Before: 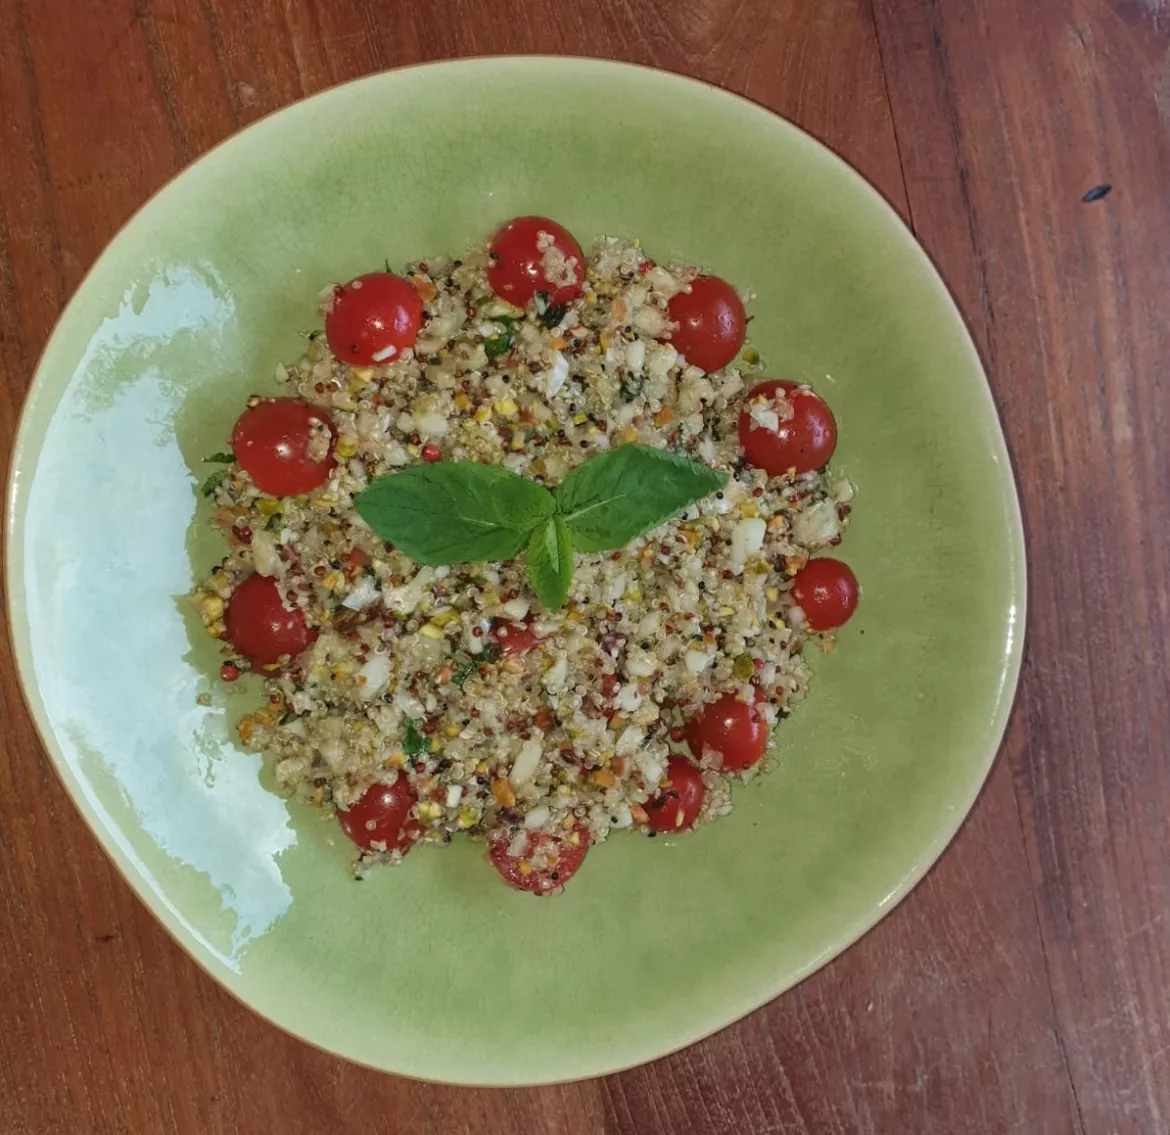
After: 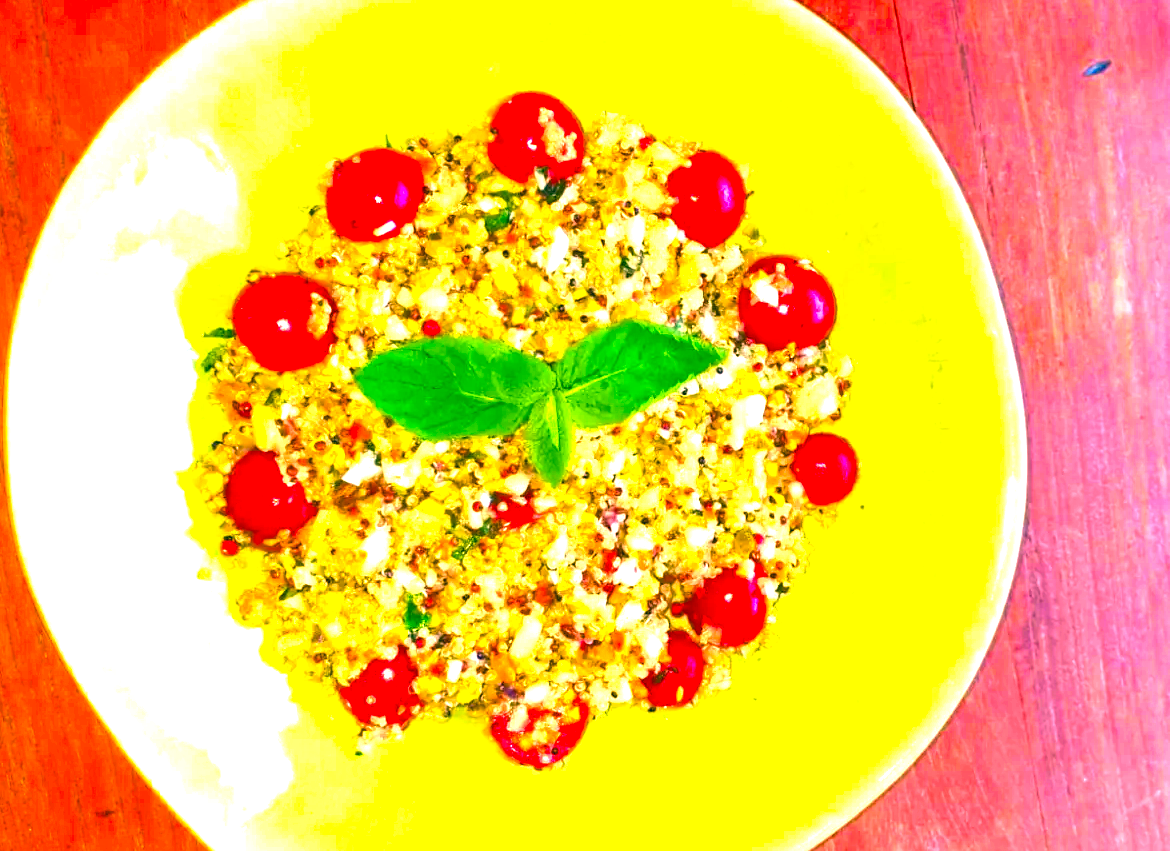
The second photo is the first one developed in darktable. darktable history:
color balance rgb: linear chroma grading › global chroma 10%, perceptual saturation grading › global saturation 40%, perceptual brilliance grading › global brilliance 30%, global vibrance 20%
color correction: highlights a* 17.03, highlights b* 0.205, shadows a* -15.38, shadows b* -14.56, saturation 1.5
exposure: black level correction 0.001, exposure 1.398 EV, compensate exposure bias true, compensate highlight preservation false
crop: top 11.038%, bottom 13.962%
